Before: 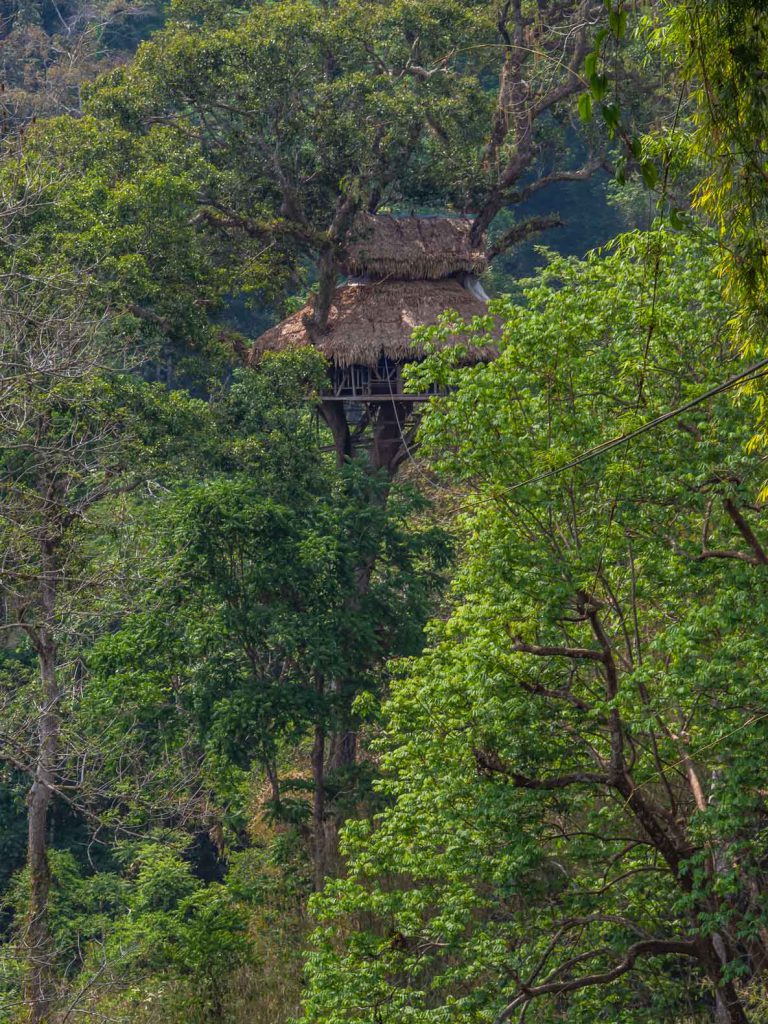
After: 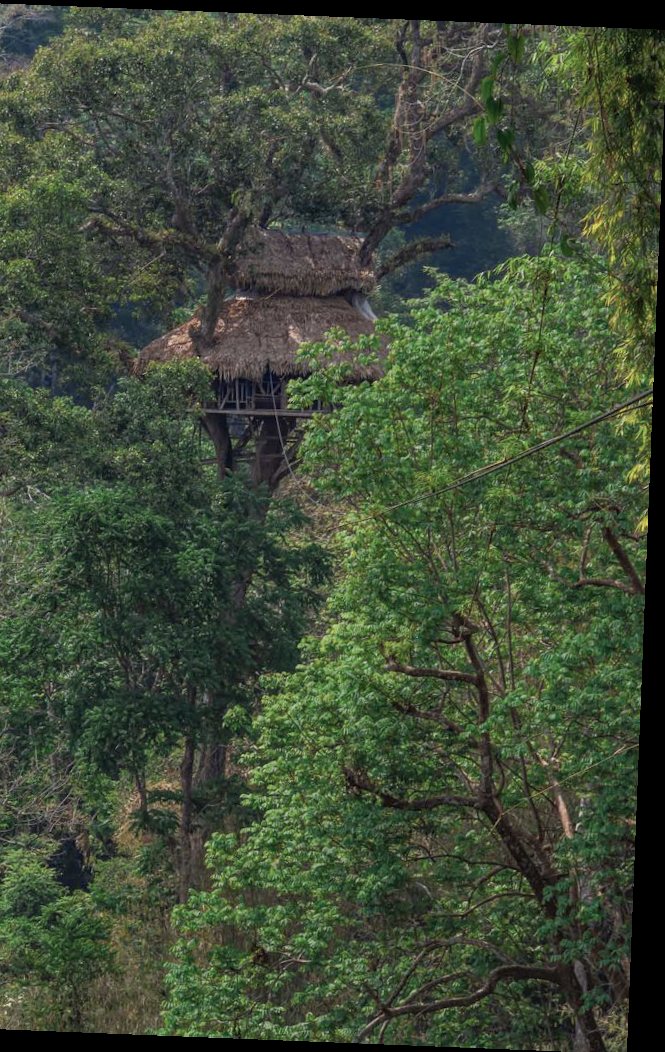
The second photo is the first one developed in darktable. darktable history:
color zones: curves: ch0 [(0, 0.5) (0.125, 0.4) (0.25, 0.5) (0.375, 0.4) (0.5, 0.4) (0.625, 0.35) (0.75, 0.35) (0.875, 0.5)]; ch1 [(0, 0.35) (0.125, 0.45) (0.25, 0.35) (0.375, 0.35) (0.5, 0.35) (0.625, 0.35) (0.75, 0.45) (0.875, 0.35)]; ch2 [(0, 0.6) (0.125, 0.5) (0.25, 0.5) (0.375, 0.6) (0.5, 0.6) (0.625, 0.5) (0.75, 0.5) (0.875, 0.5)]
rotate and perspective: rotation 2.27°, automatic cropping off
crop: left 17.582%, bottom 0.031%
